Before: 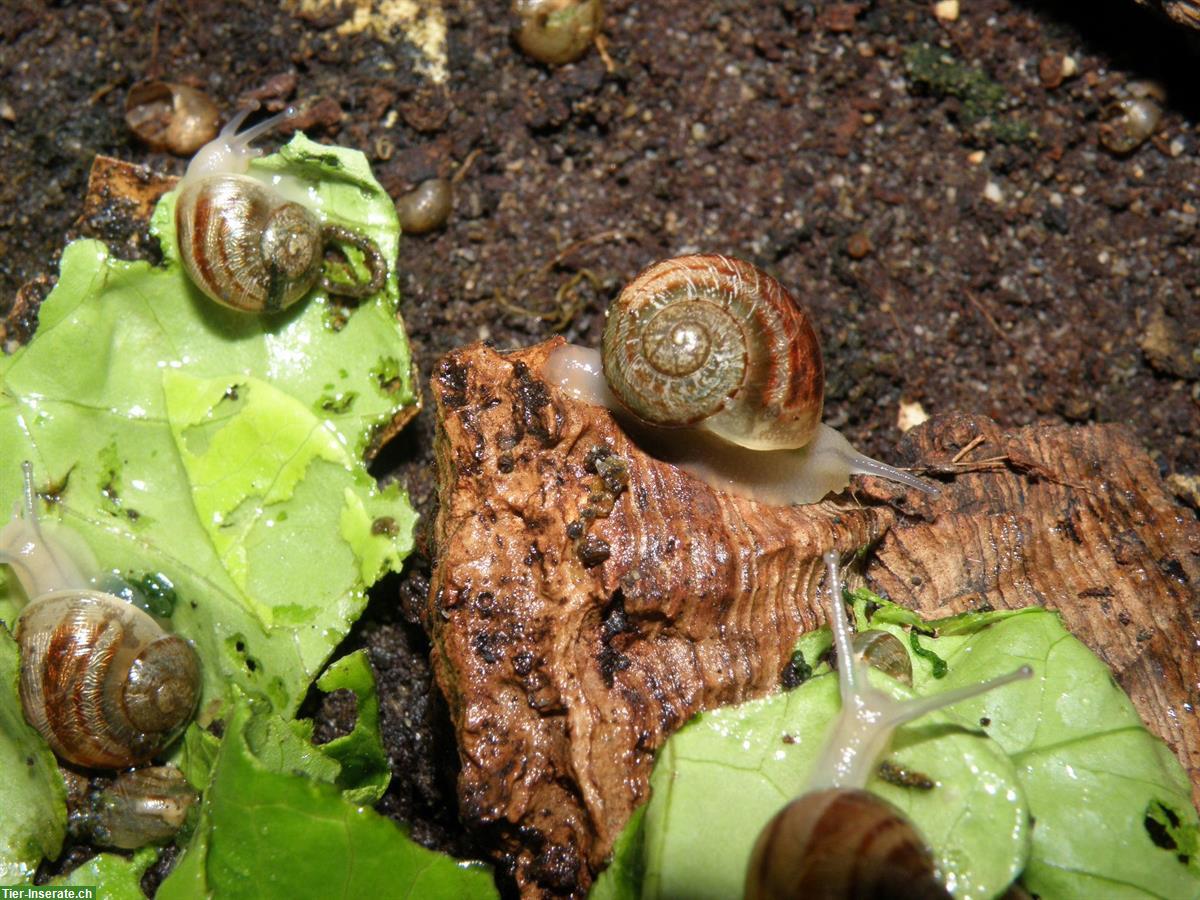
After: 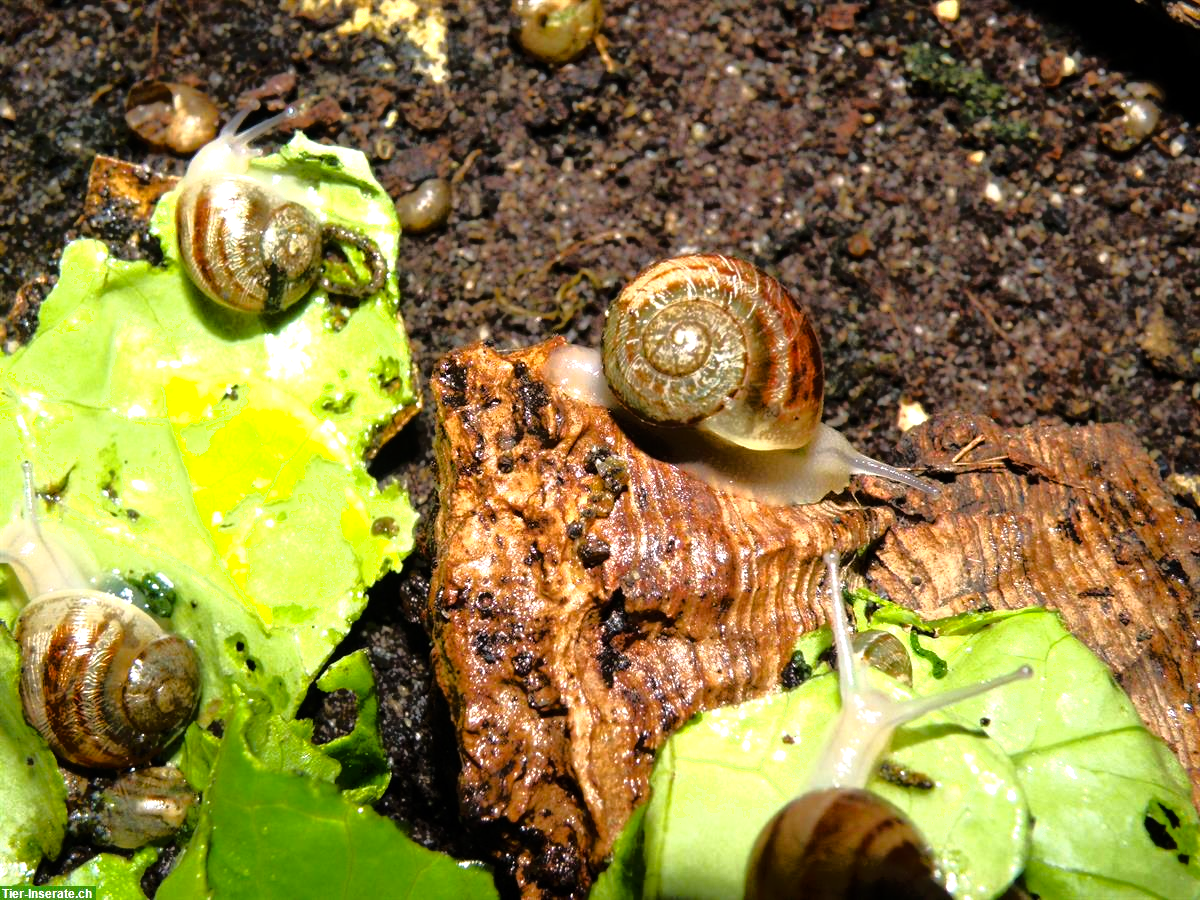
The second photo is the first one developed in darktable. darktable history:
color balance rgb: power › hue 211.83°, highlights gain › chroma 0.212%, highlights gain › hue 331.97°, perceptual saturation grading › global saturation 19.423%, perceptual brilliance grading › global brilliance 18.695%, global vibrance 5.663%
tone equalizer: -8 EV -1.84 EV, -7 EV -1.18 EV, -6 EV -1.6 EV, edges refinement/feathering 500, mask exposure compensation -1.57 EV, preserve details no
shadows and highlights: shadows 1.82, highlights 39.66
